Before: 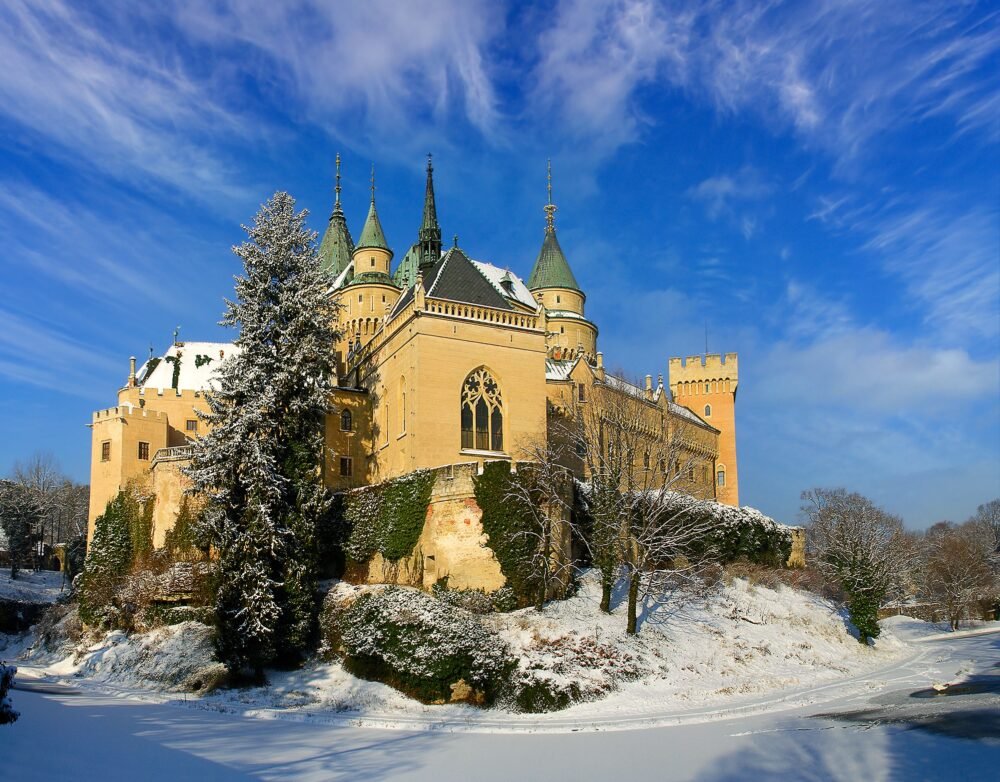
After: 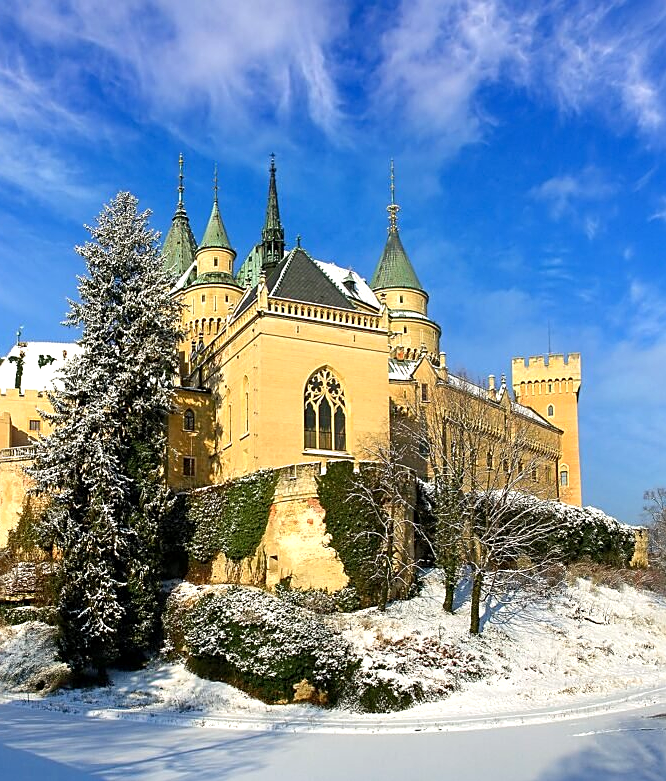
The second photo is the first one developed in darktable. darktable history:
crop and rotate: left 15.754%, right 17.579%
exposure: black level correction 0.001, exposure 0.5 EV, compensate exposure bias true, compensate highlight preservation false
sharpen: on, module defaults
